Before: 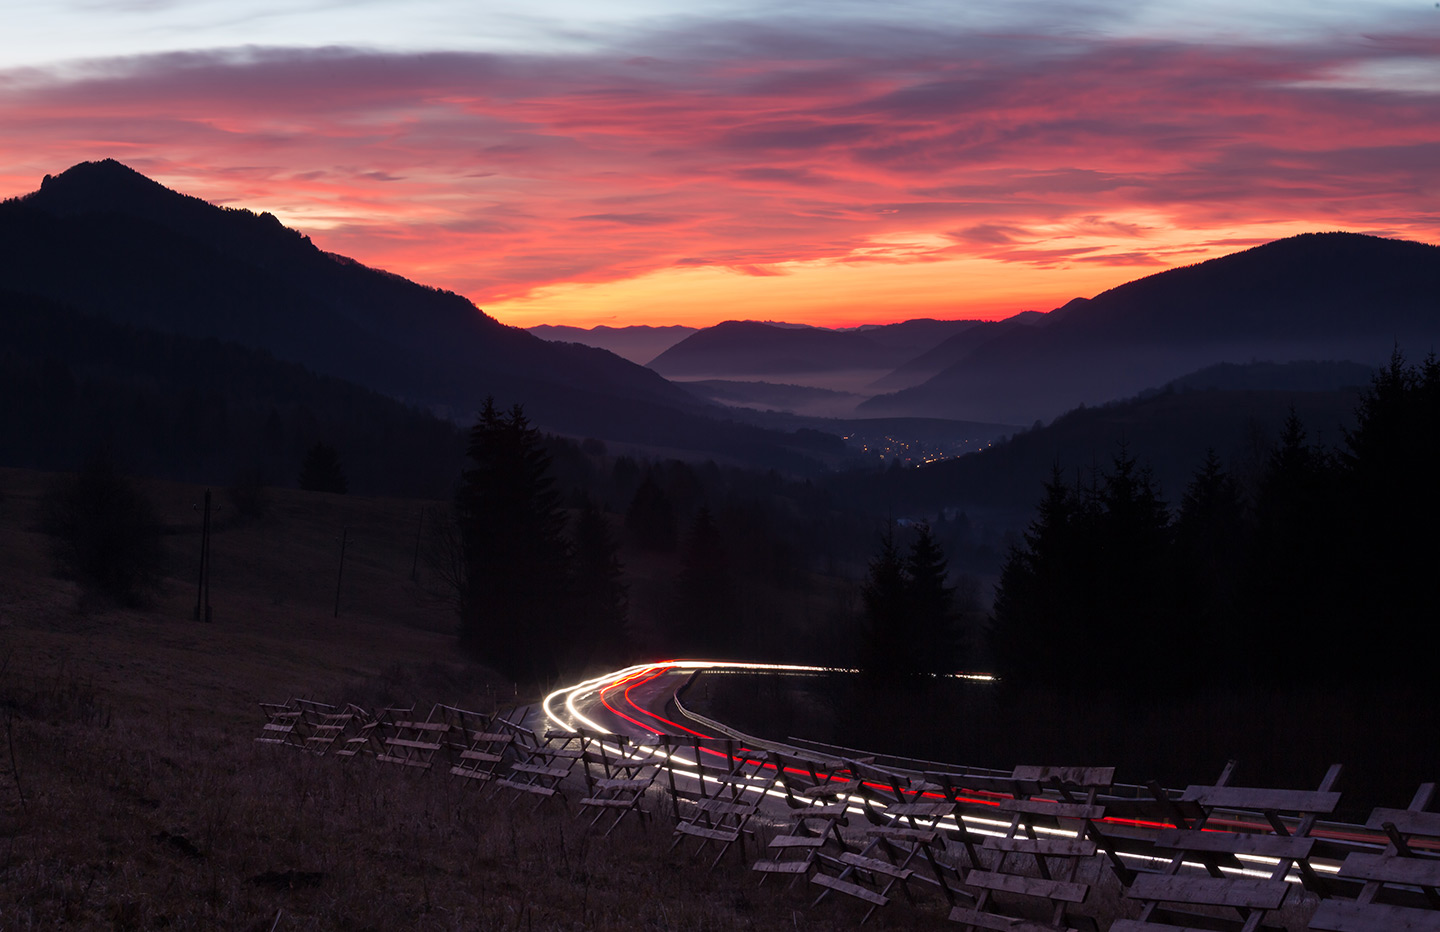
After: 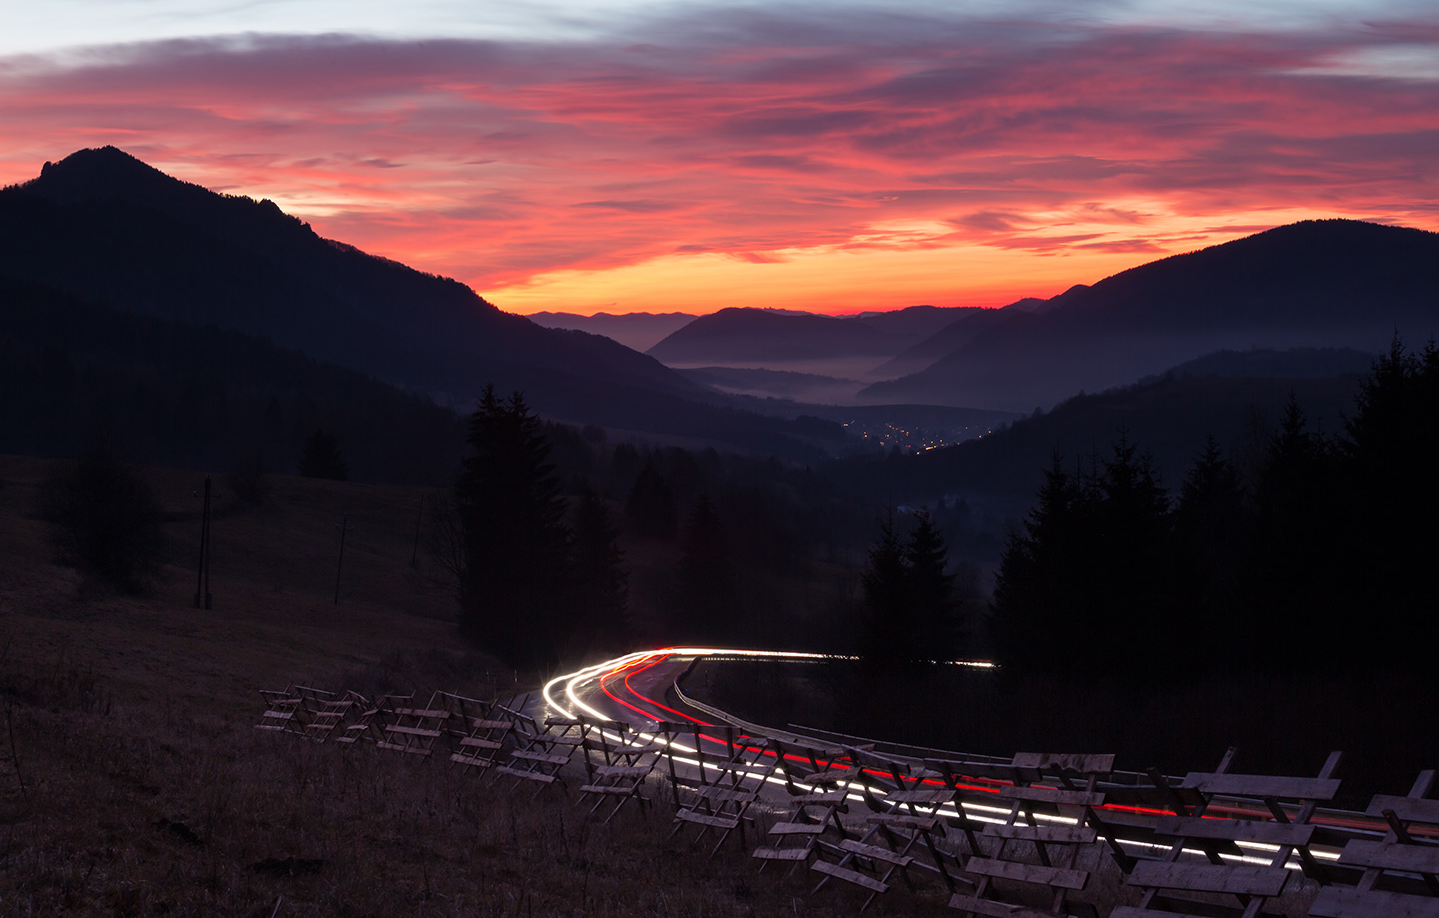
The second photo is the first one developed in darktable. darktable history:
crop: top 1.419%, right 0.059%
